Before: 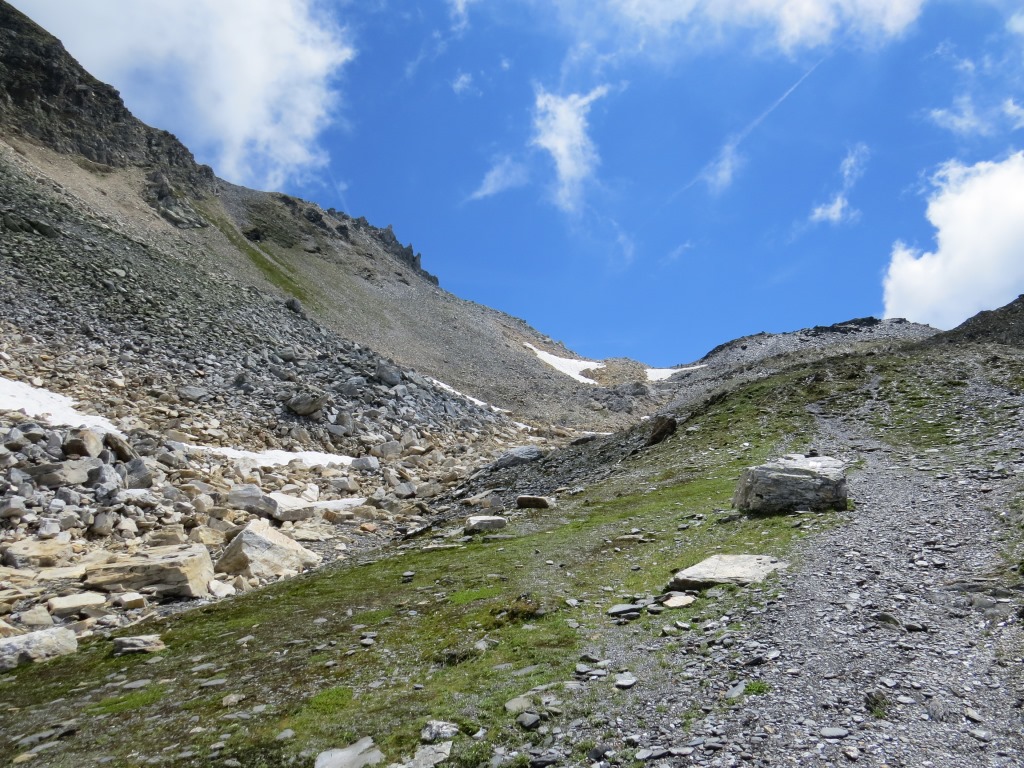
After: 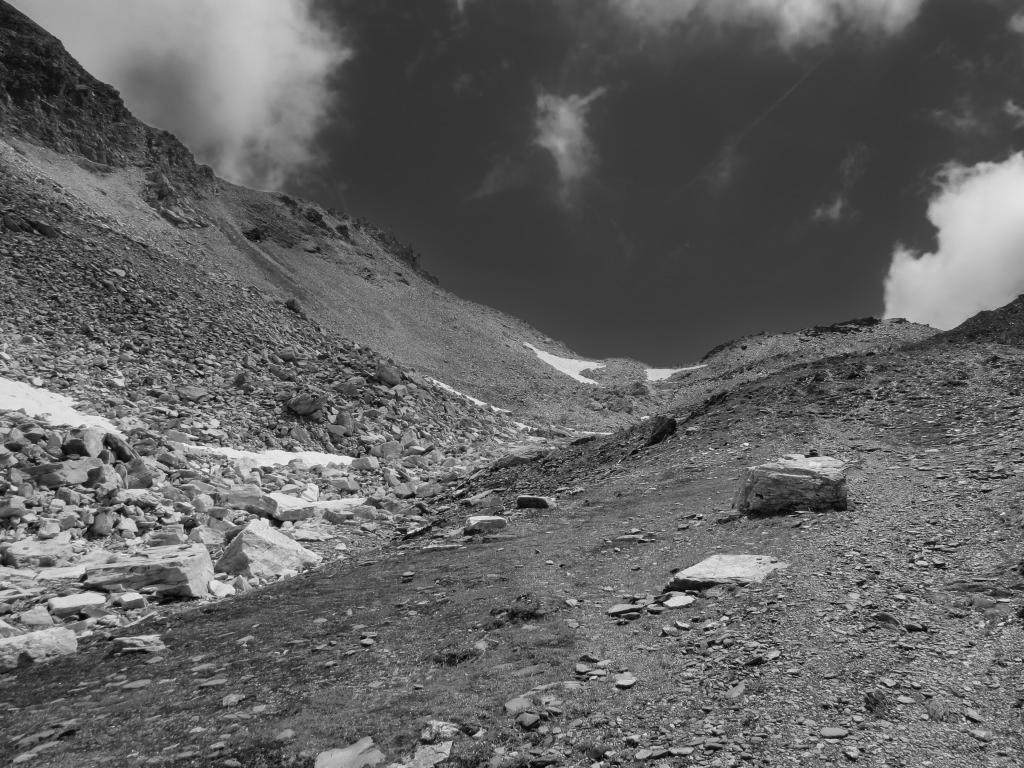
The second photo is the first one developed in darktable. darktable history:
color correction: highlights a* 1.59, highlights b* -1.7, saturation 2.48
monochrome: a 26.22, b 42.67, size 0.8
